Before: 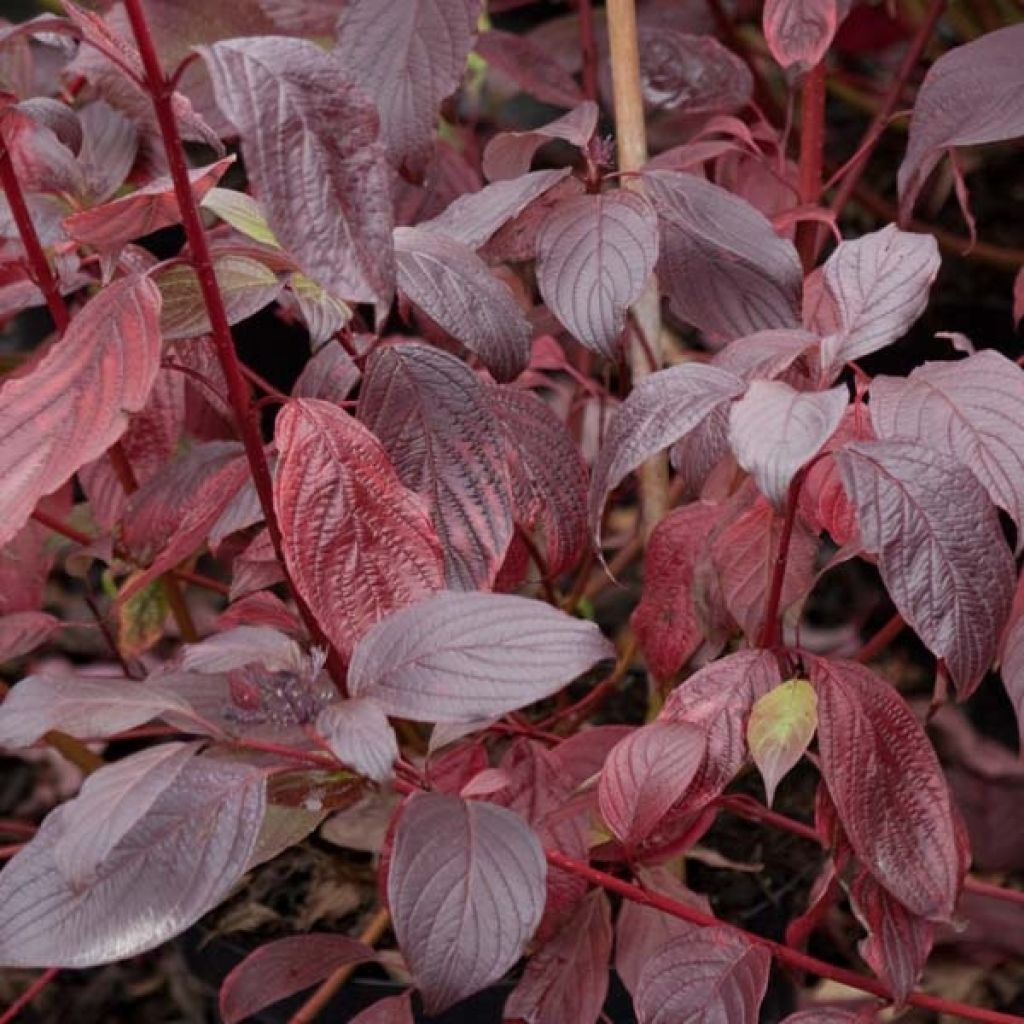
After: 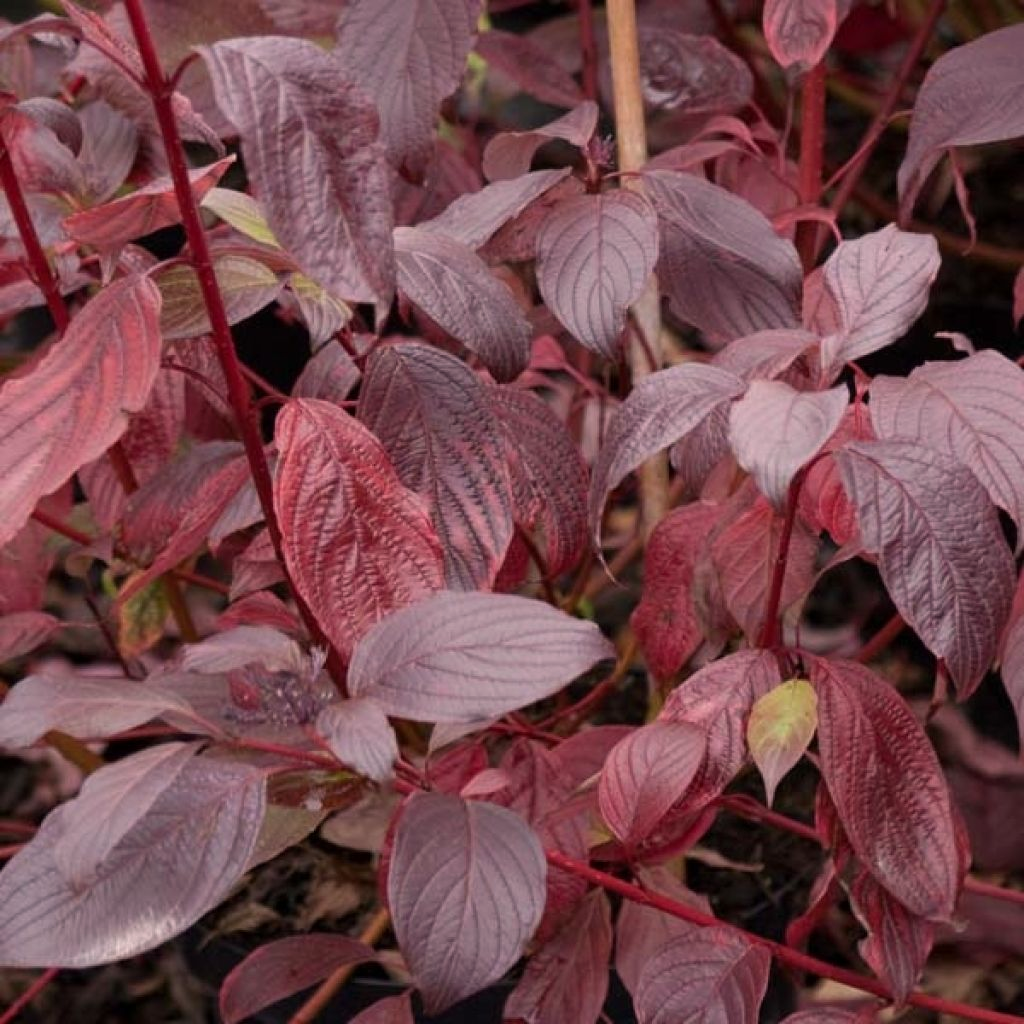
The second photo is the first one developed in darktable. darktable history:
color correction: highlights a* 7.7, highlights b* 4.1
